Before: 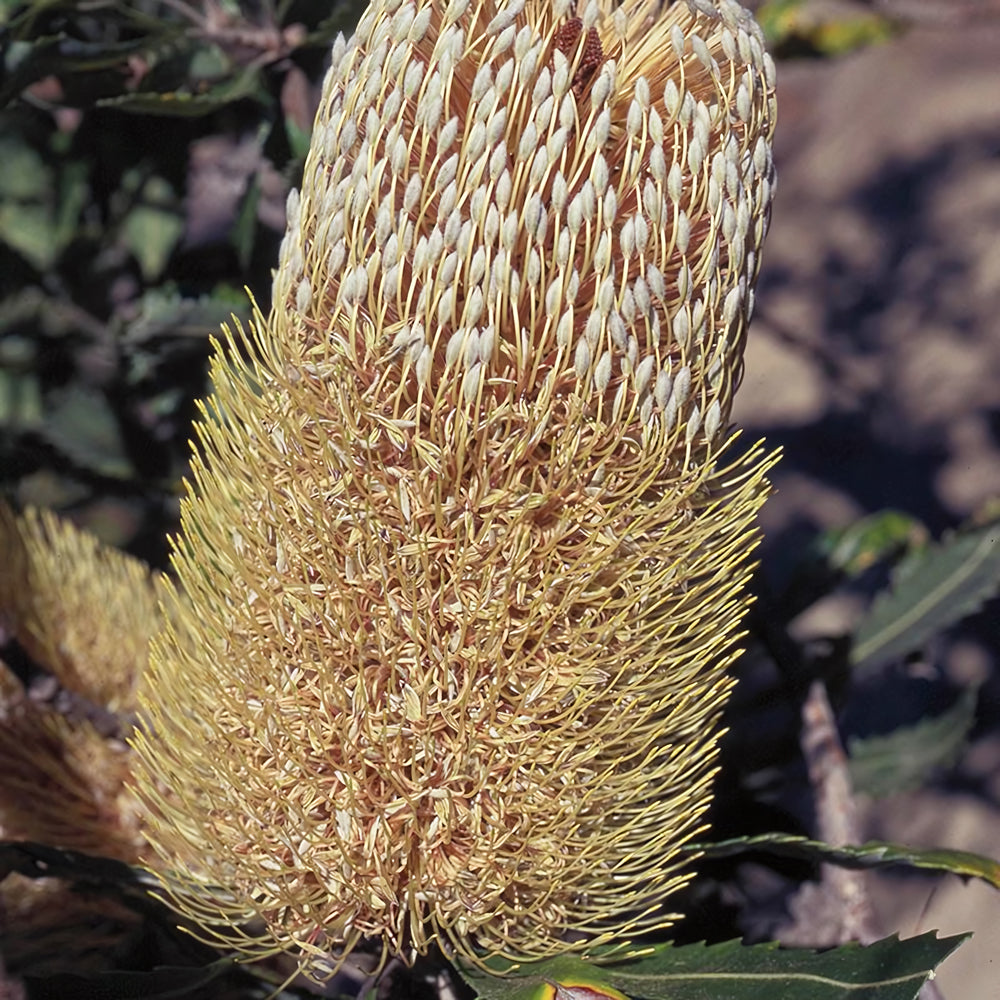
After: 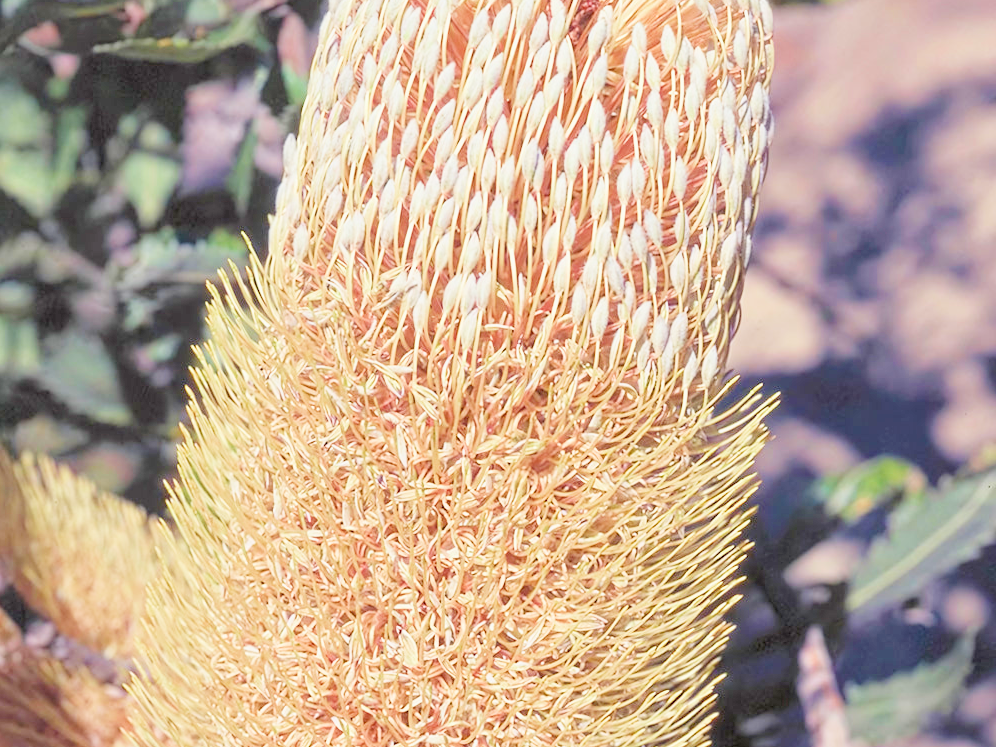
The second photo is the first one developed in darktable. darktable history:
crop: left 0.387%, top 5.469%, bottom 19.809%
filmic rgb: middle gray luminance 2.5%, black relative exposure -10 EV, white relative exposure 7 EV, threshold 6 EV, dynamic range scaling 10%, target black luminance 0%, hardness 3.19, latitude 44.39%, contrast 0.682, highlights saturation mix 5%, shadows ↔ highlights balance 13.63%, add noise in highlights 0, color science v3 (2019), use custom middle-gray values true, iterations of high-quality reconstruction 0, contrast in highlights soft, enable highlight reconstruction true
